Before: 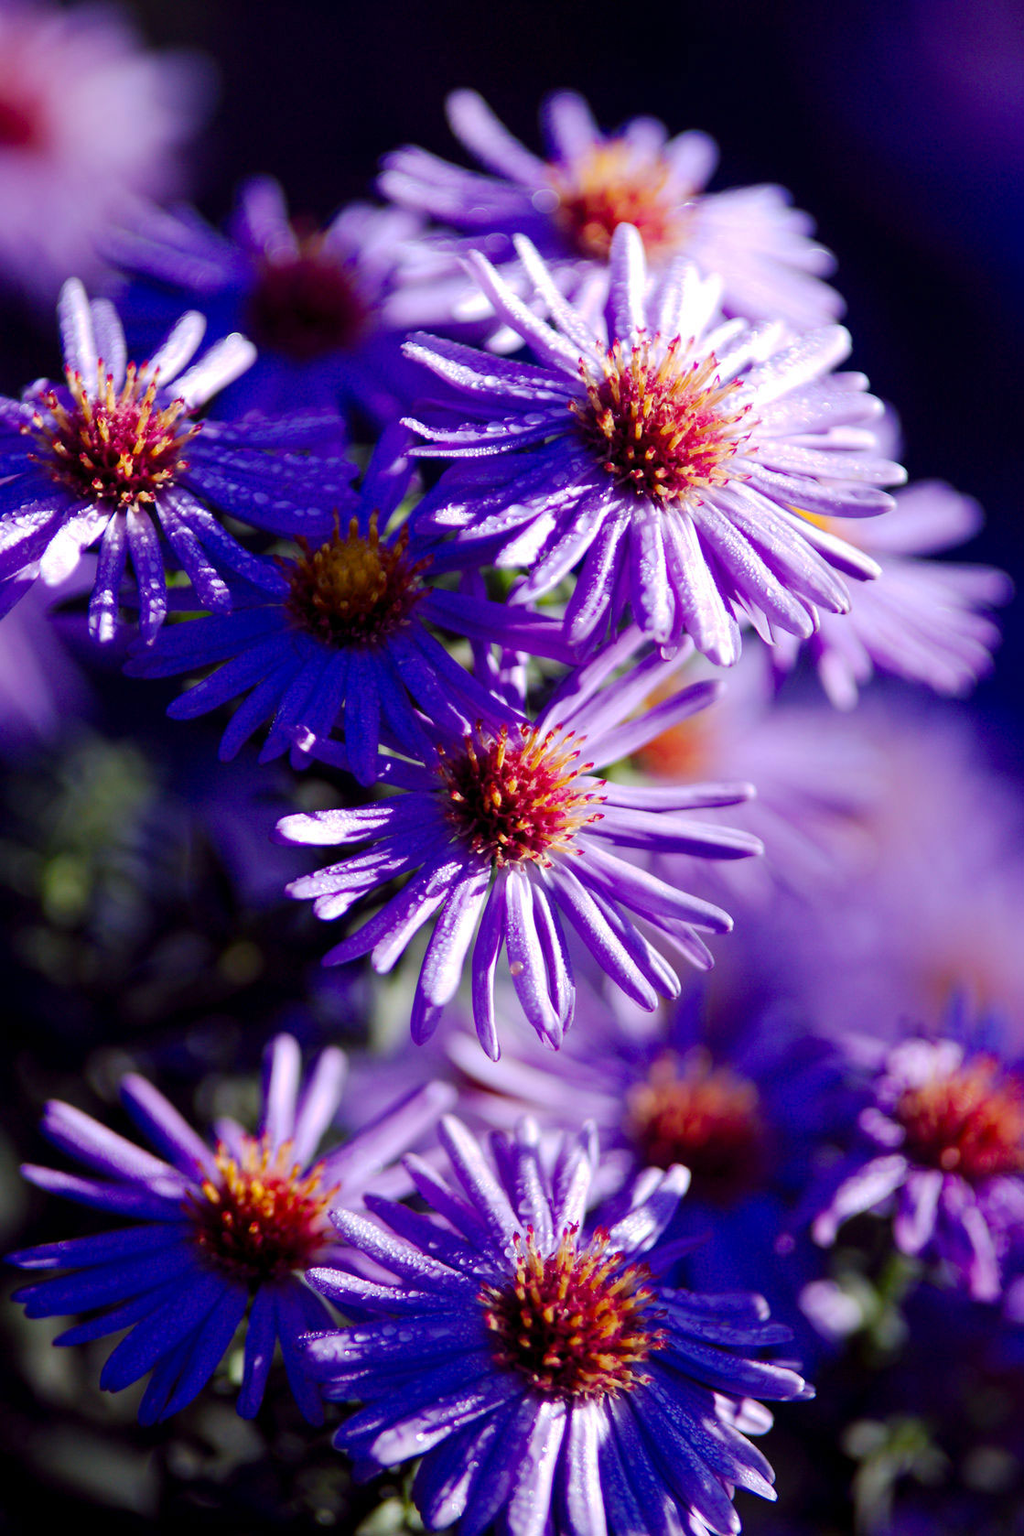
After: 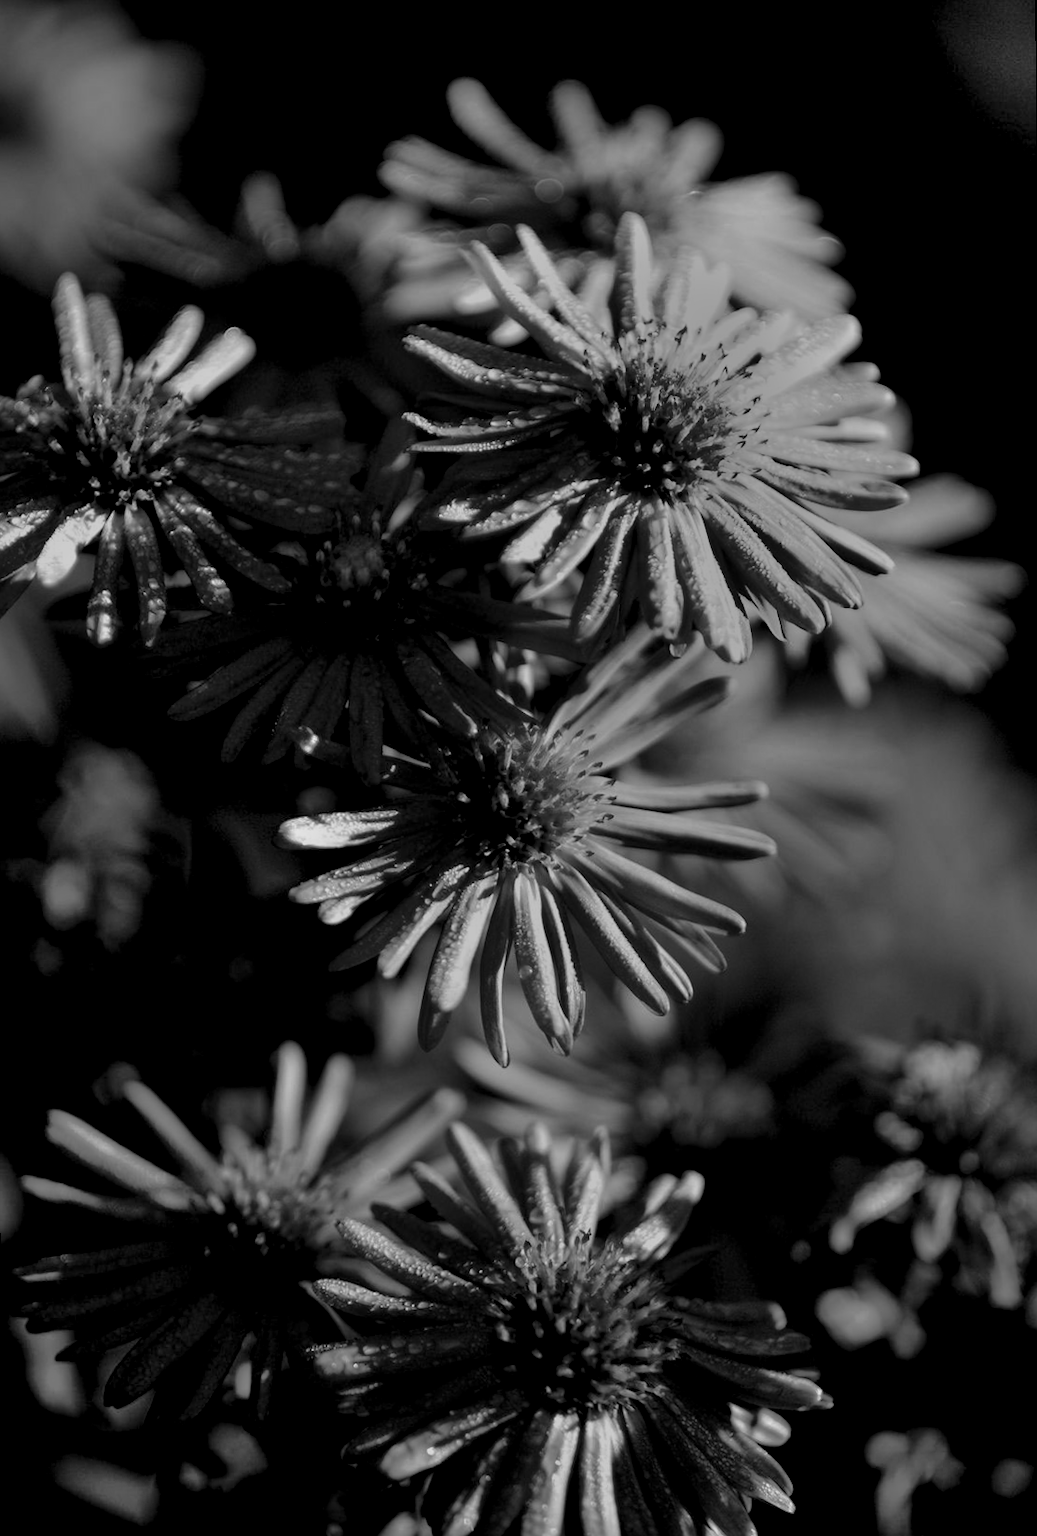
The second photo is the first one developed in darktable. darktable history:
shadows and highlights: shadows 60, highlights -60.23, soften with gaussian
rotate and perspective: rotation -0.45°, automatic cropping original format, crop left 0.008, crop right 0.992, crop top 0.012, crop bottom 0.988
exposure: black level correction 0.001, exposure 1.05 EV, compensate exposure bias true, compensate highlight preservation false
monochrome: a -3.63, b -0.465
tone equalizer: on, module defaults
colorize: hue 194.4°, saturation 29%, source mix 61.75%, lightness 3.98%, version 1
levels: levels [0.116, 0.574, 1]
